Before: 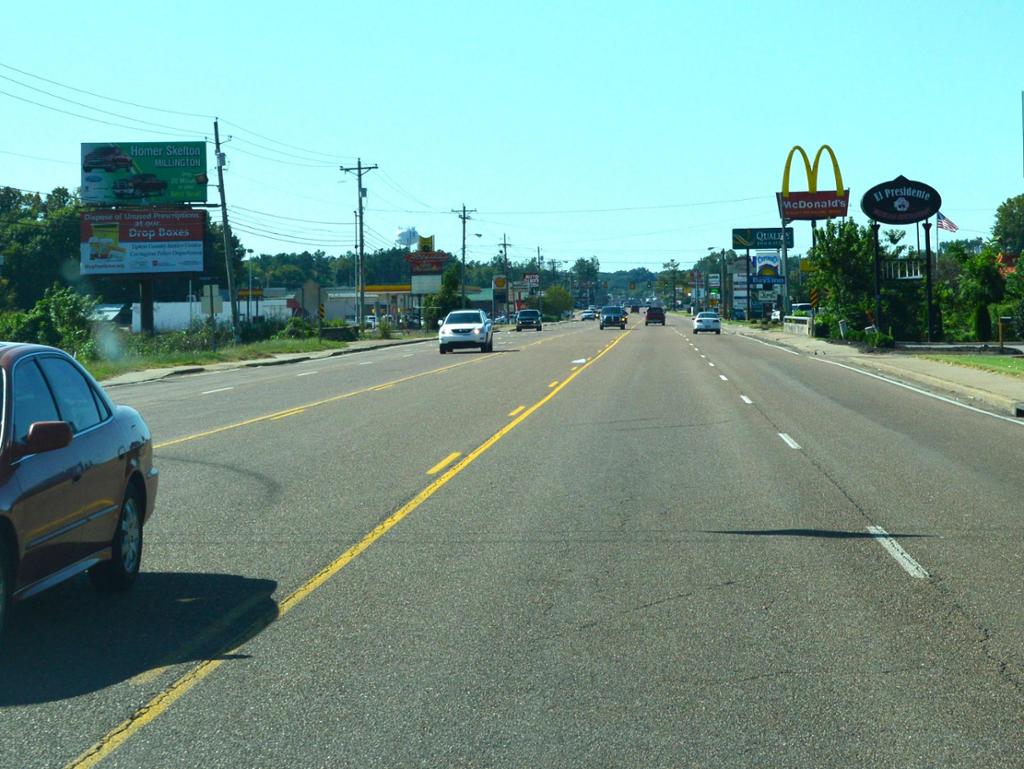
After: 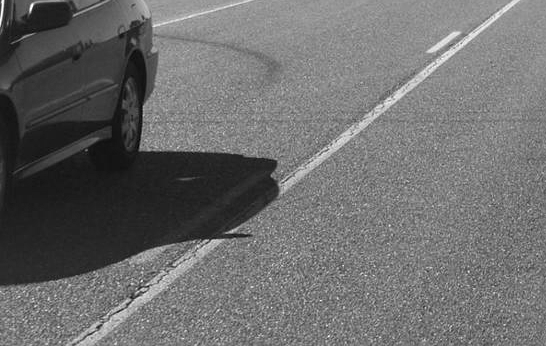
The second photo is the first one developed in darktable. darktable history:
monochrome: on, module defaults
crop and rotate: top 54.778%, right 46.61%, bottom 0.159%
sharpen: radius 1.272, amount 0.305, threshold 0
